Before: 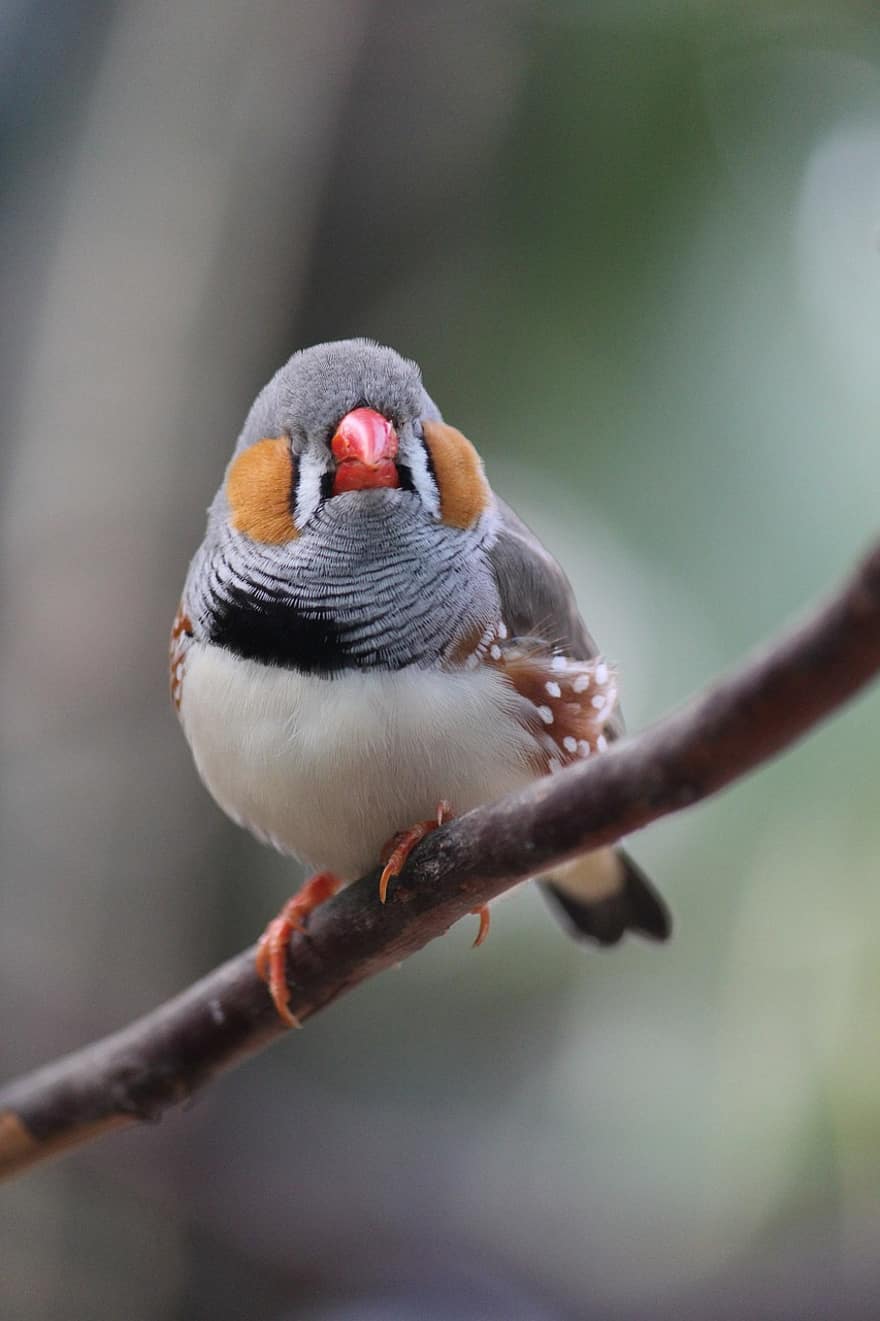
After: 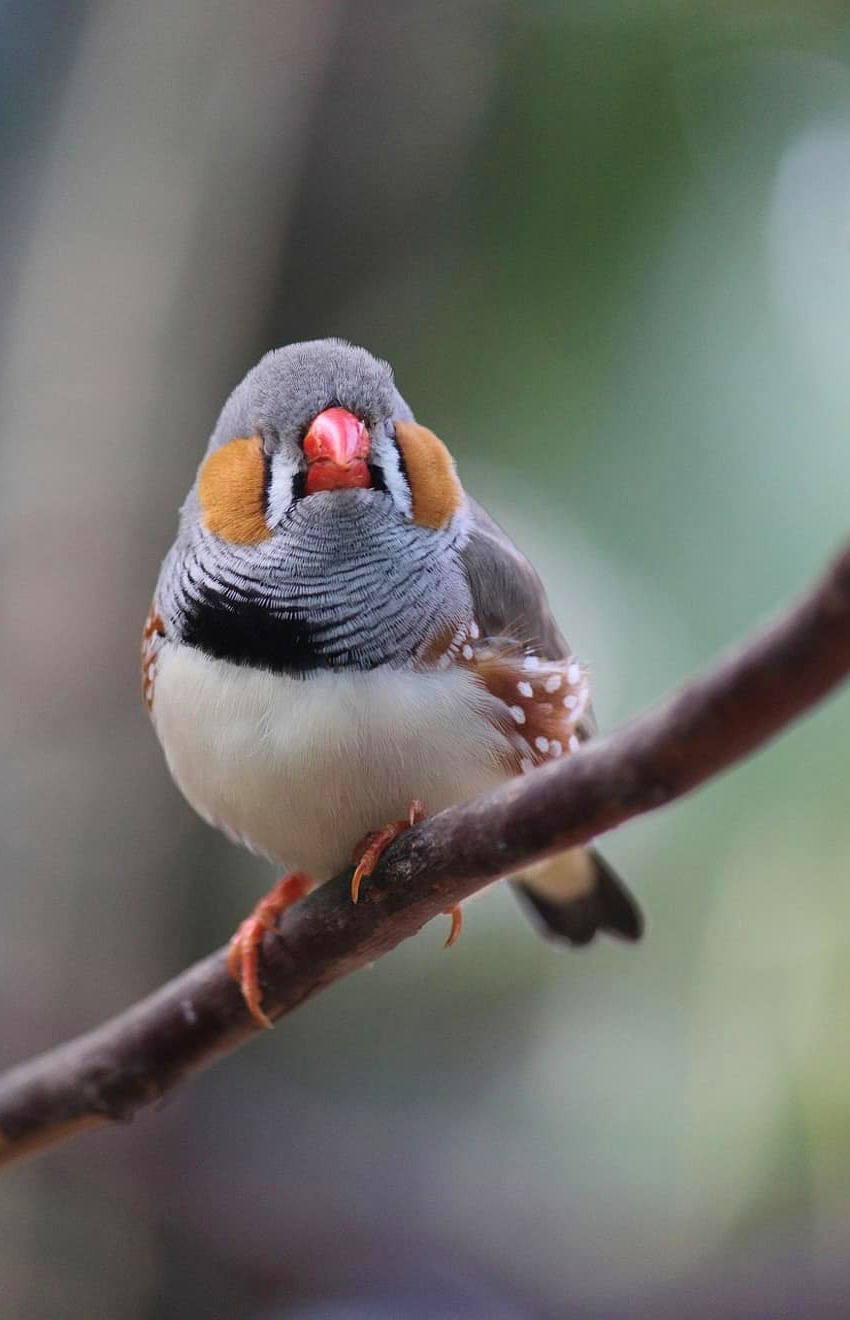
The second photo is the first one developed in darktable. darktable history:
crop and rotate: left 3.382%
velvia: on, module defaults
